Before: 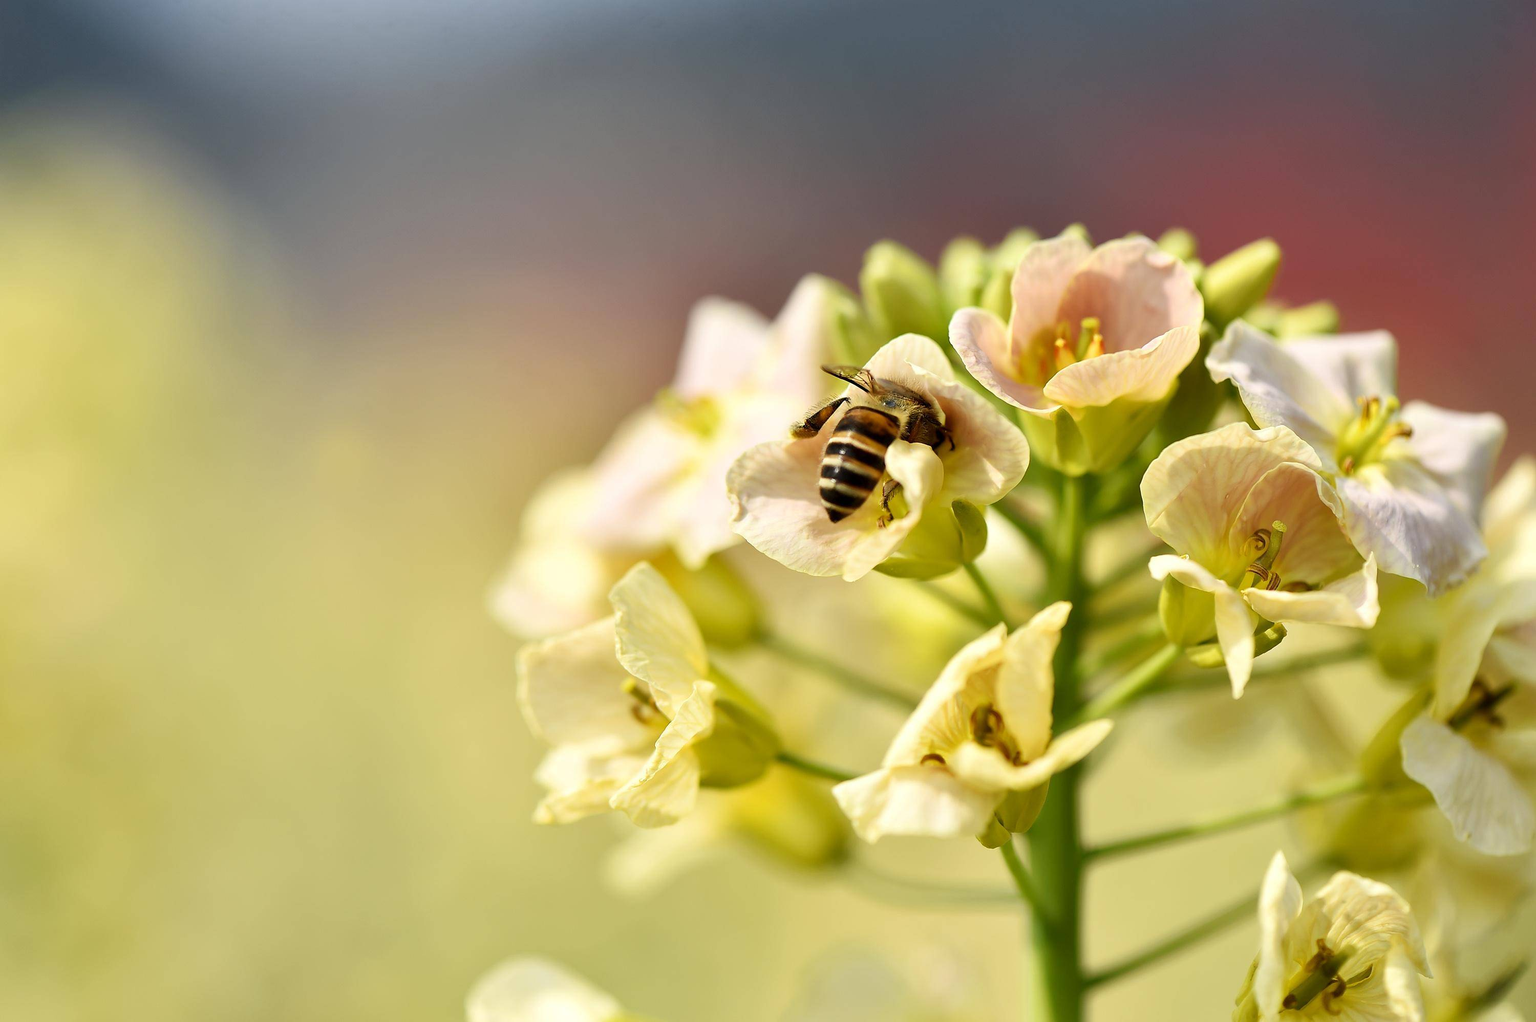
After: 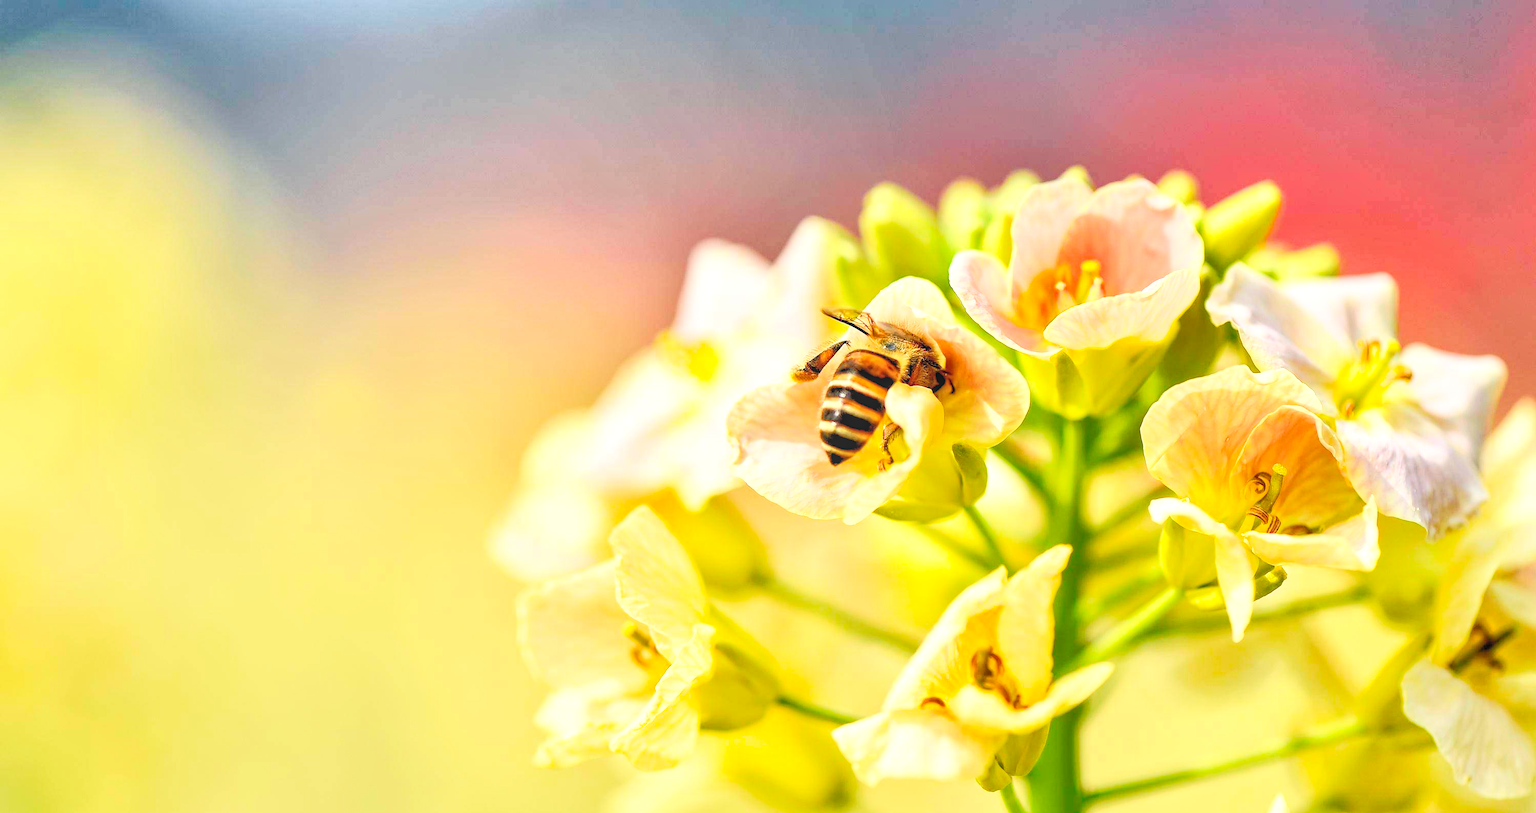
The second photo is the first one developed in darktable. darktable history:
crop and rotate: top 5.649%, bottom 14.823%
exposure: exposure 0.734 EV, compensate highlight preservation false
local contrast: highlights 76%, shadows 55%, detail 177%, midtone range 0.207
filmic rgb: black relative exposure -7.75 EV, white relative exposure 4.39 EV, target black luminance 0%, hardness 3.75, latitude 50.67%, contrast 1.064, highlights saturation mix 9.83%, shadows ↔ highlights balance -0.225%
contrast brightness saturation: contrast 0.2, brightness 0.17, saturation 0.22
haze removal: adaptive false
tone equalizer: -7 EV 0.147 EV, -6 EV 0.603 EV, -5 EV 1.11 EV, -4 EV 1.31 EV, -3 EV 1.13 EV, -2 EV 0.6 EV, -1 EV 0.16 EV
